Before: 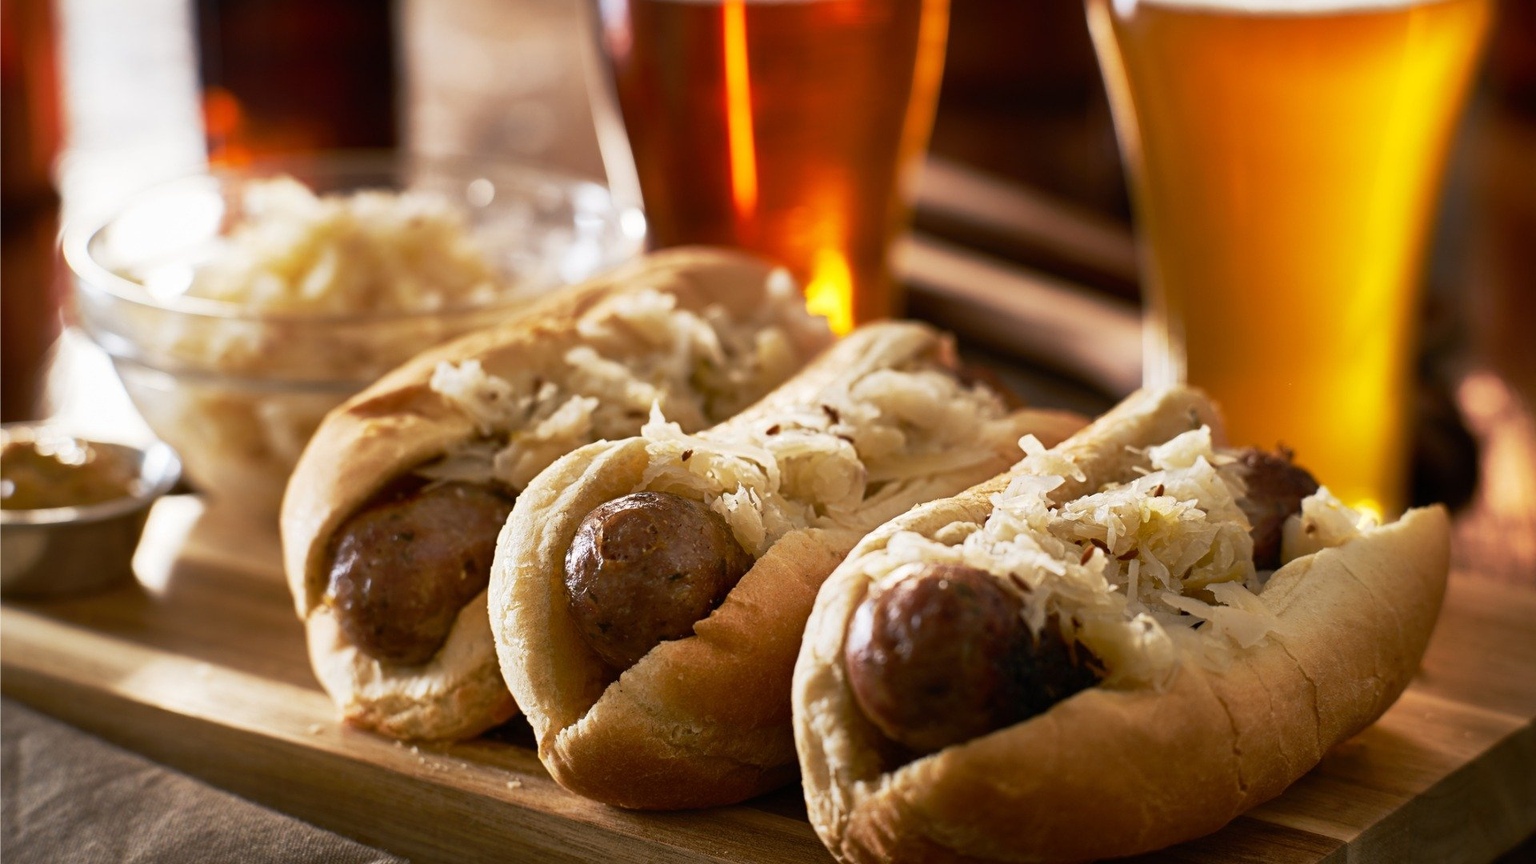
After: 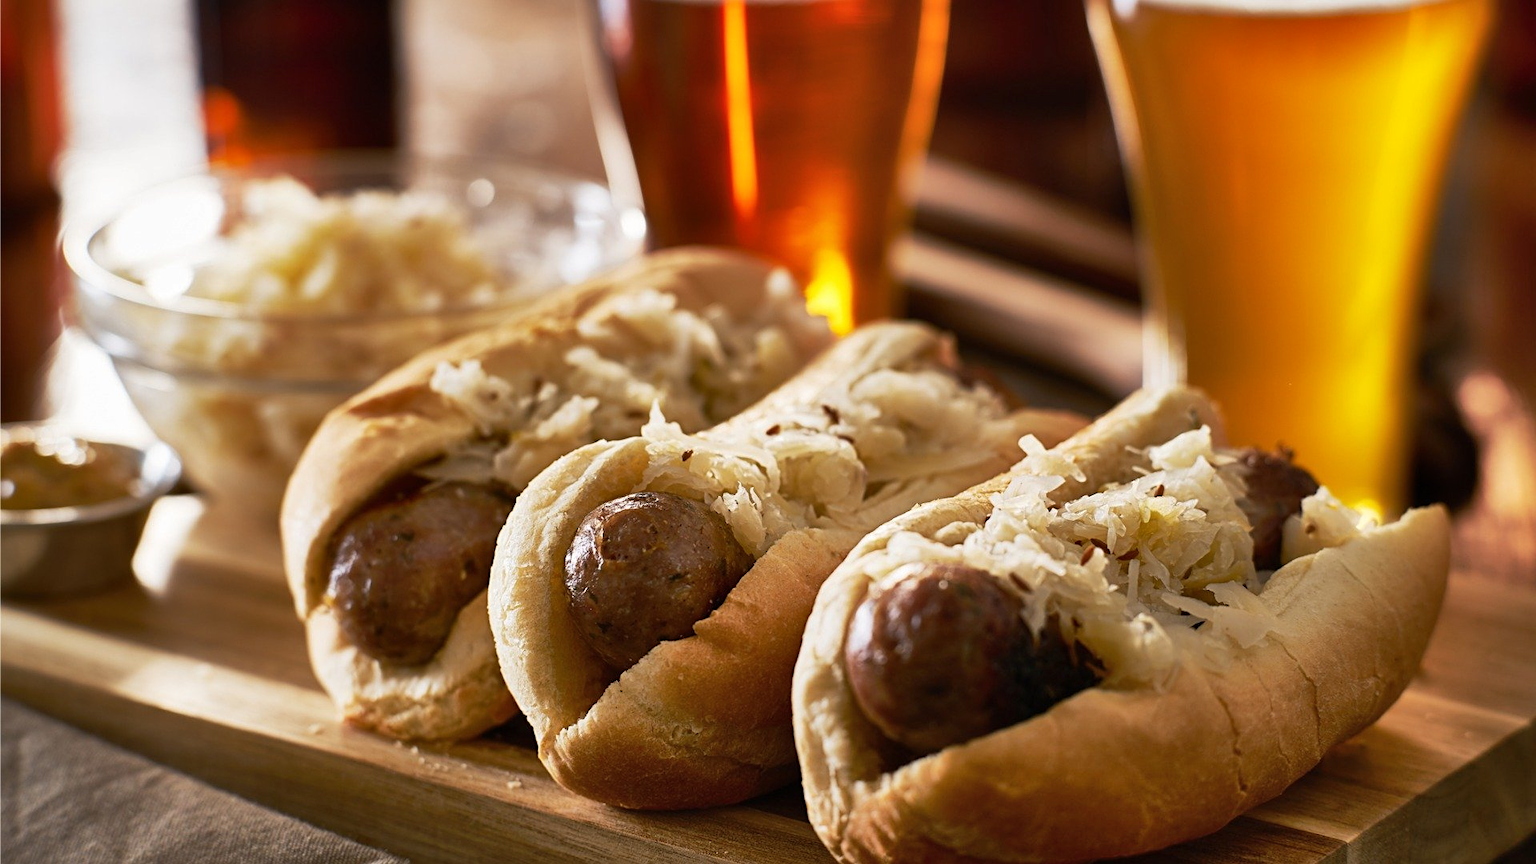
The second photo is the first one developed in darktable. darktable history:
shadows and highlights: low approximation 0.01, soften with gaussian
sharpen: amount 0.2
